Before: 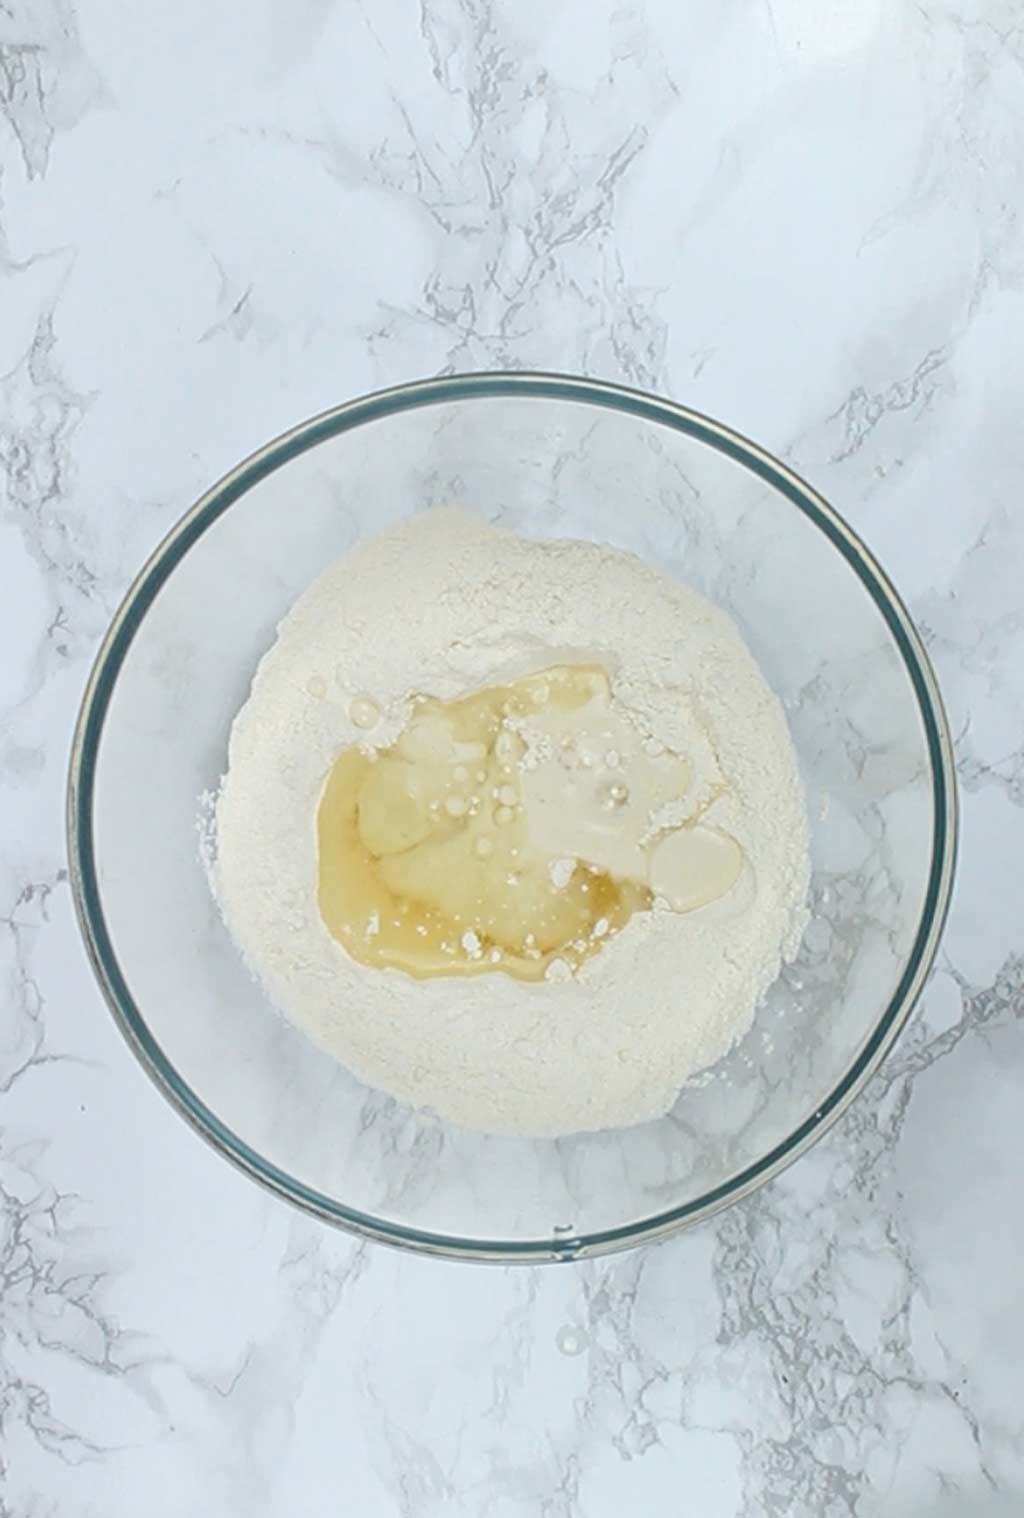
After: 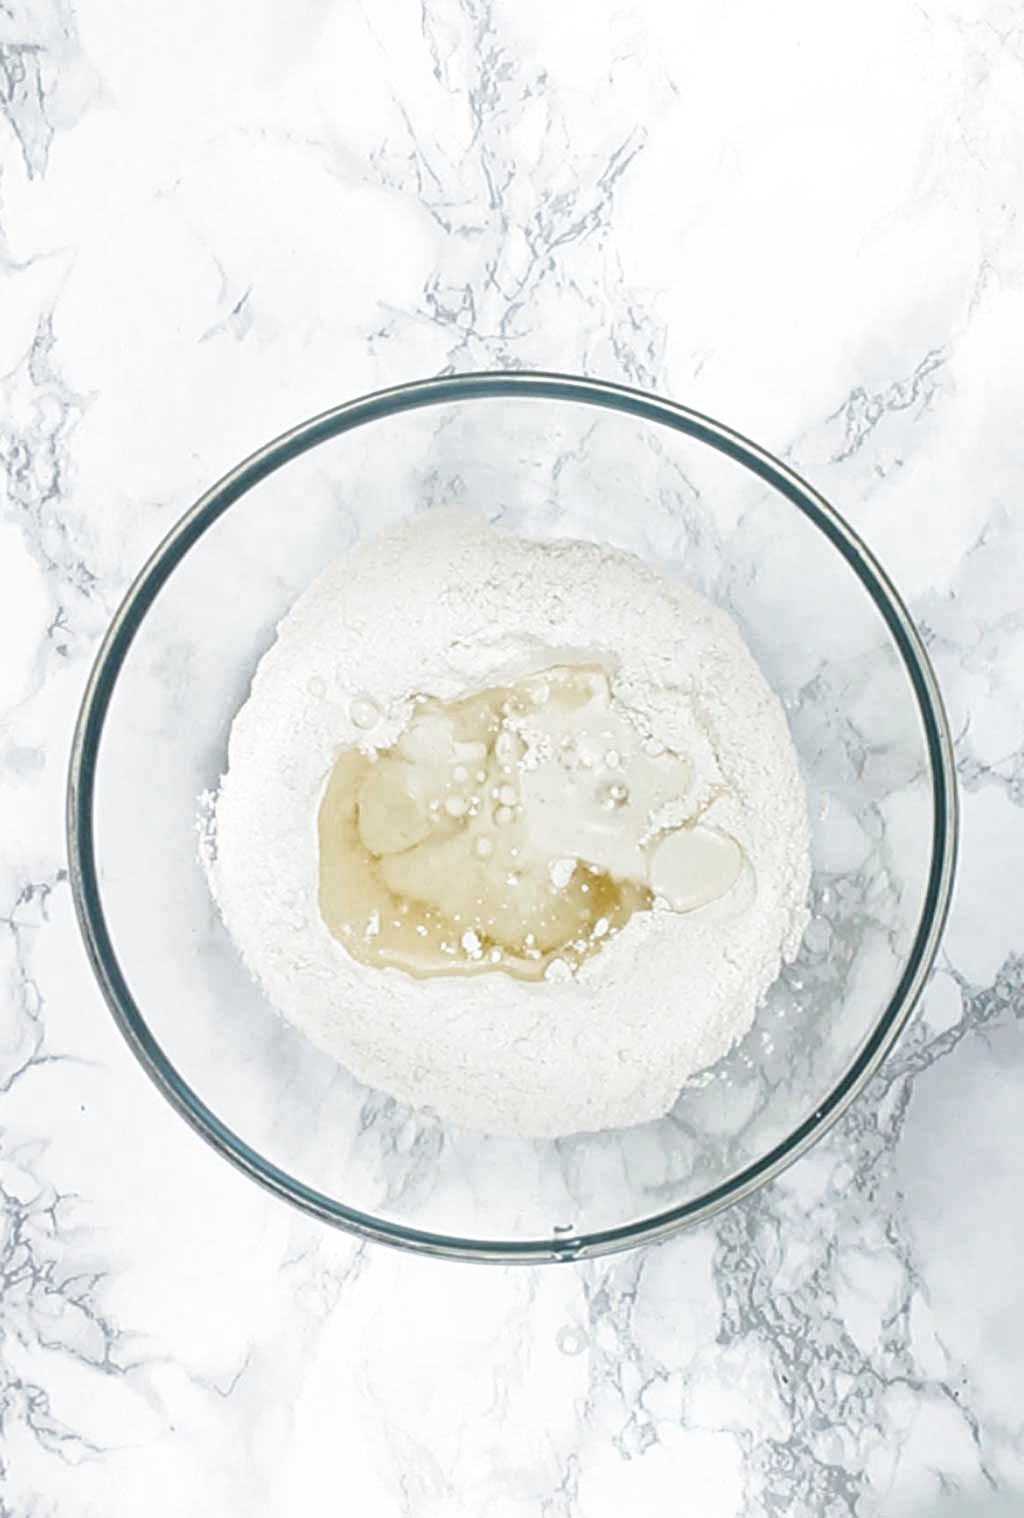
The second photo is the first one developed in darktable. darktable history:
shadows and highlights: shadows 25.1, highlights -23.27
filmic rgb: black relative exposure -8.3 EV, white relative exposure 2.2 EV, target white luminance 99.98%, hardness 7.17, latitude 75.67%, contrast 1.323, highlights saturation mix -1.74%, shadows ↔ highlights balance 30.11%, add noise in highlights 0.099, color science v4 (2020), type of noise poissonian
